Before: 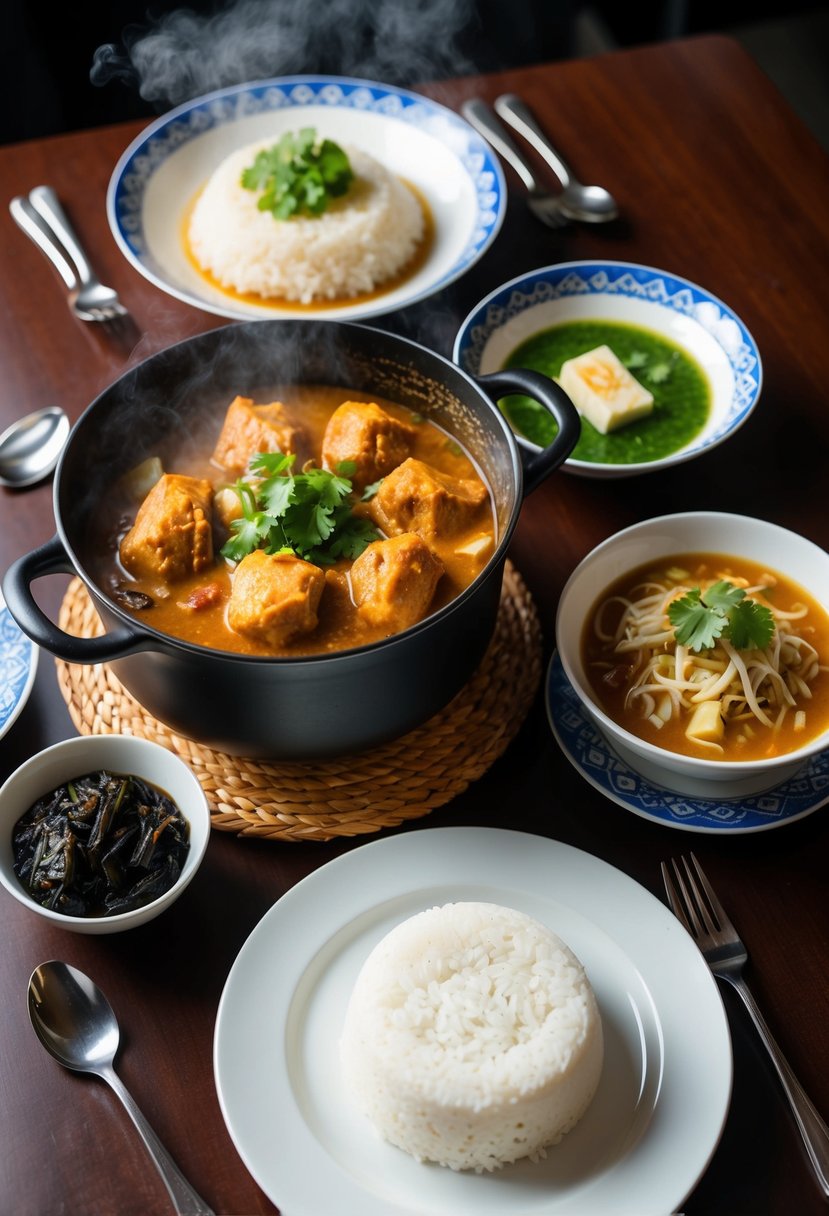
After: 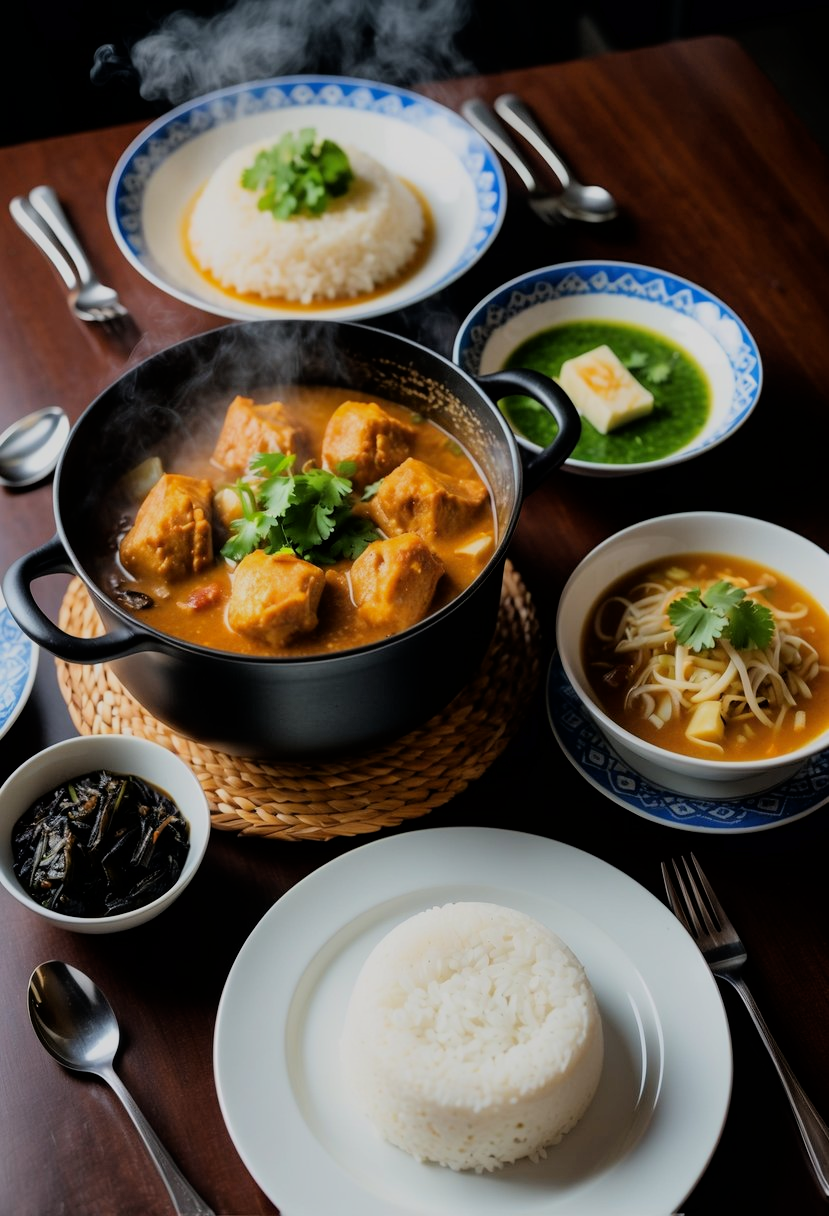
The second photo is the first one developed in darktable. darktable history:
filmic rgb: black relative exposure -7.71 EV, white relative exposure 4.39 EV, hardness 3.75, latitude 38.99%, contrast 0.977, highlights saturation mix 8.76%, shadows ↔ highlights balance 4.18%, color science v6 (2022)
